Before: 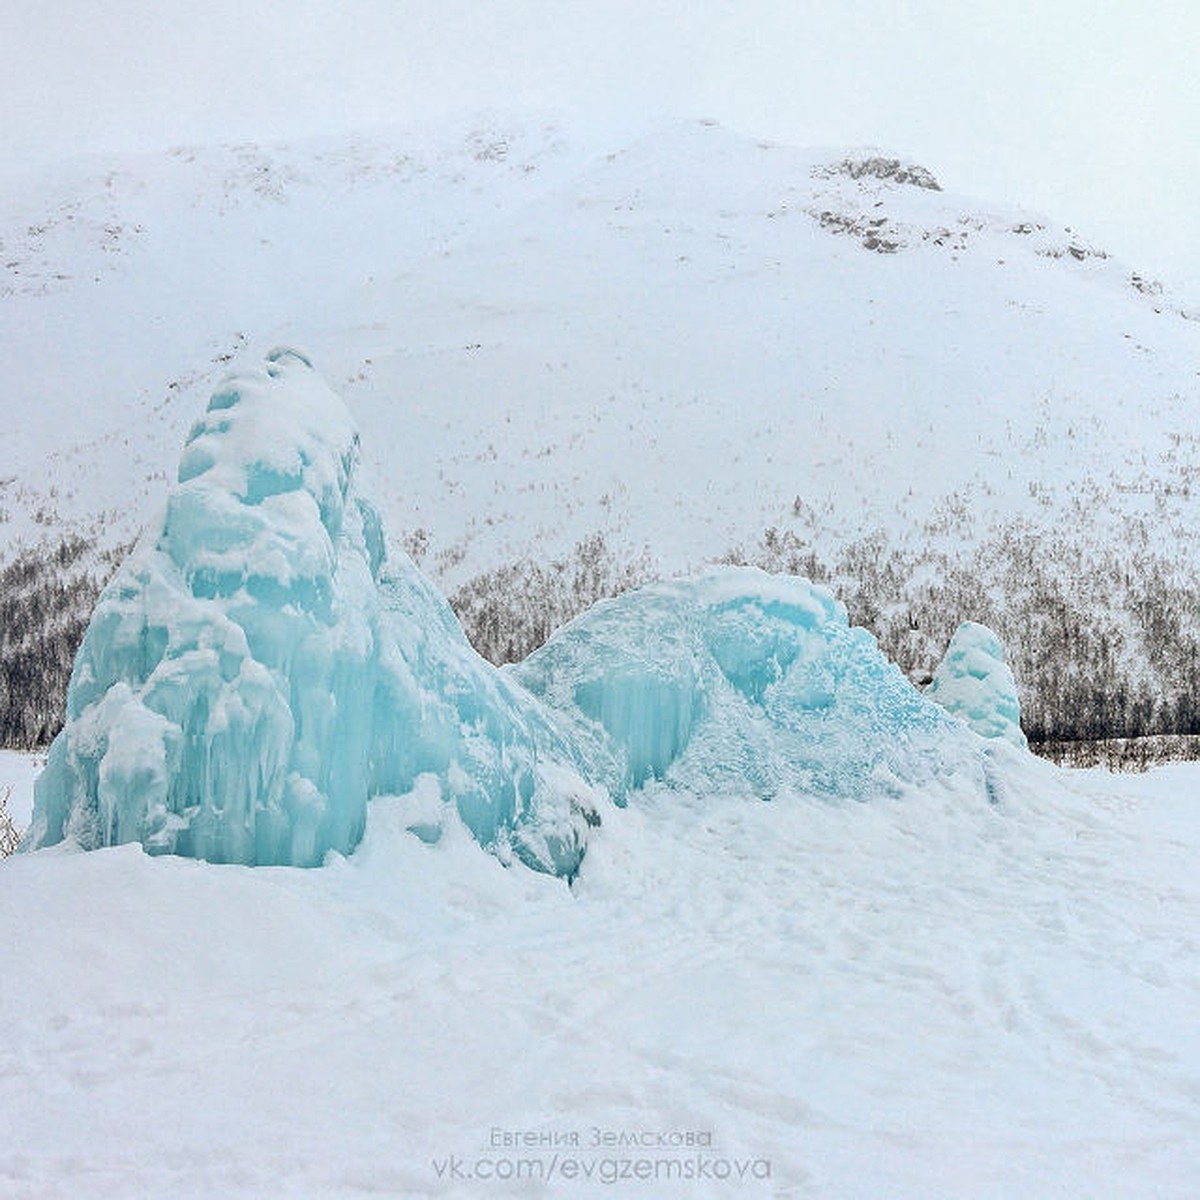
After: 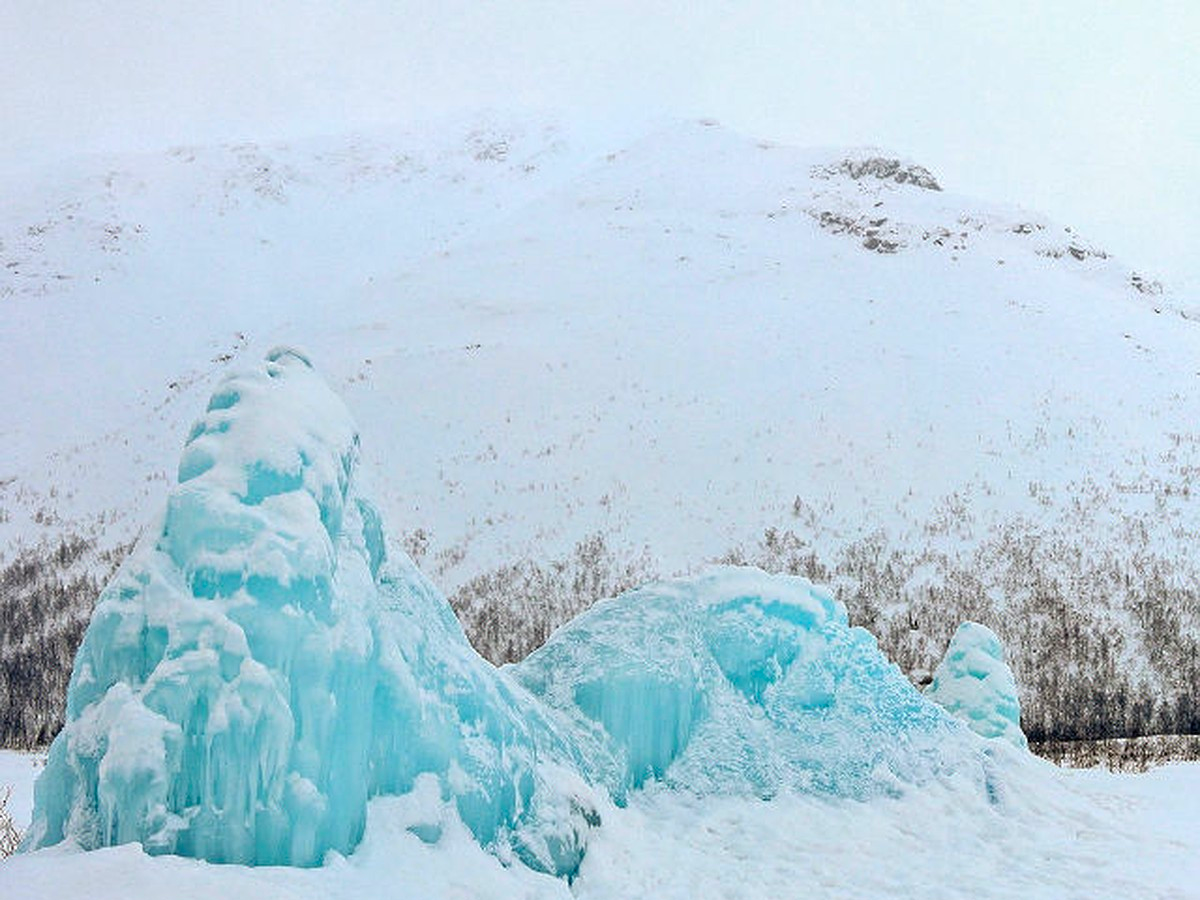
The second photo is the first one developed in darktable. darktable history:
color balance rgb: perceptual saturation grading › global saturation 25%, global vibrance 20%
crop: bottom 24.988%
